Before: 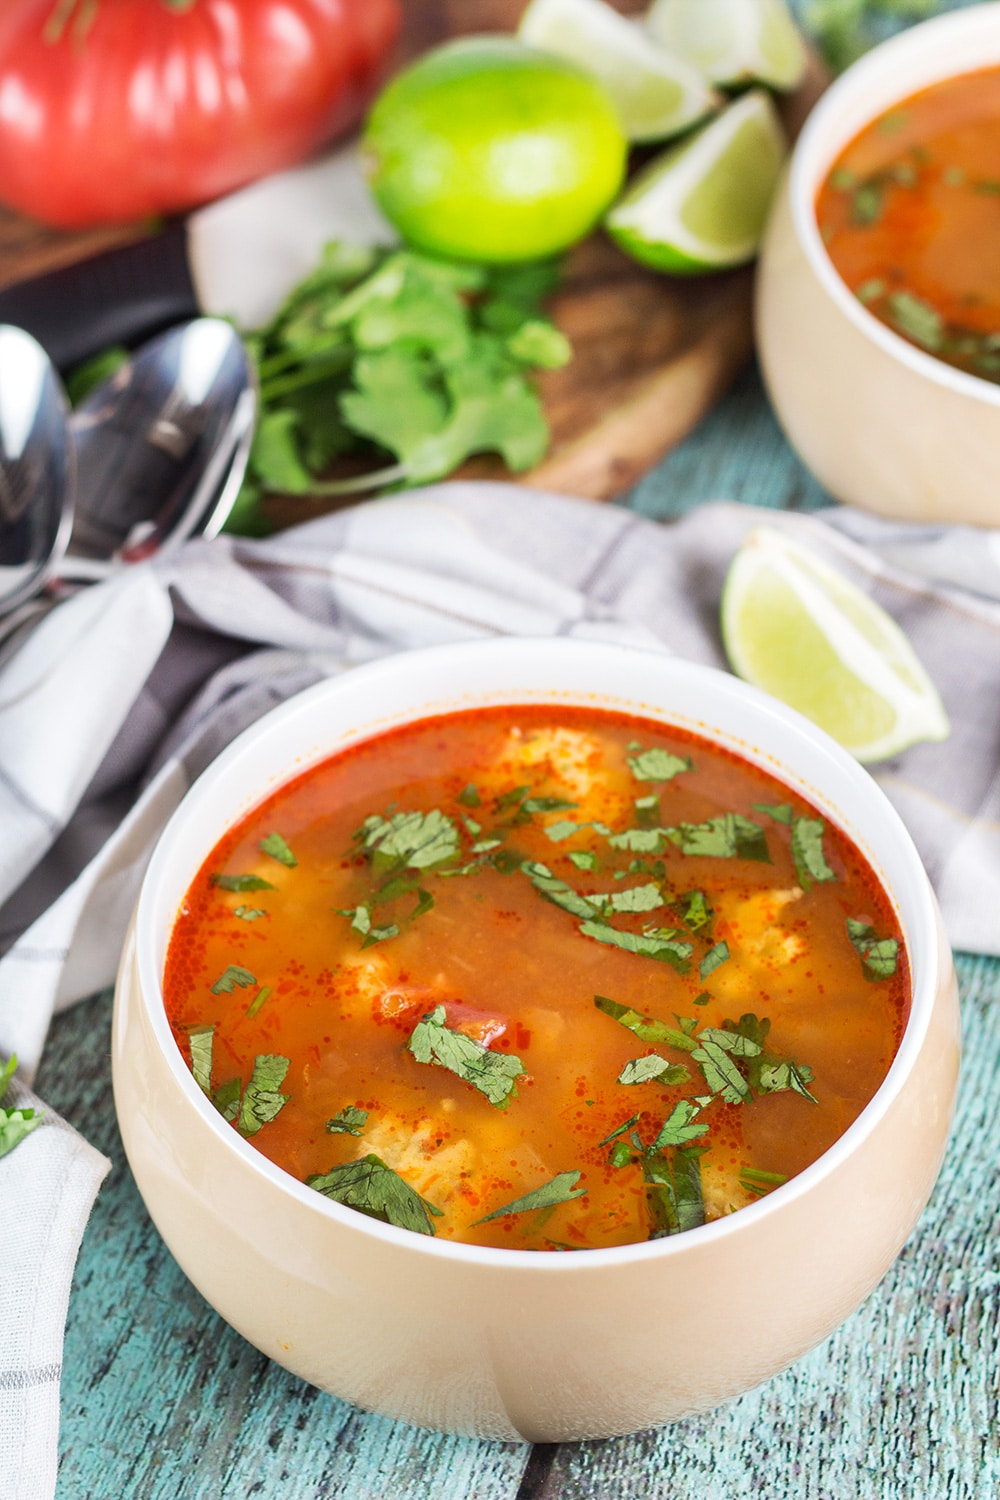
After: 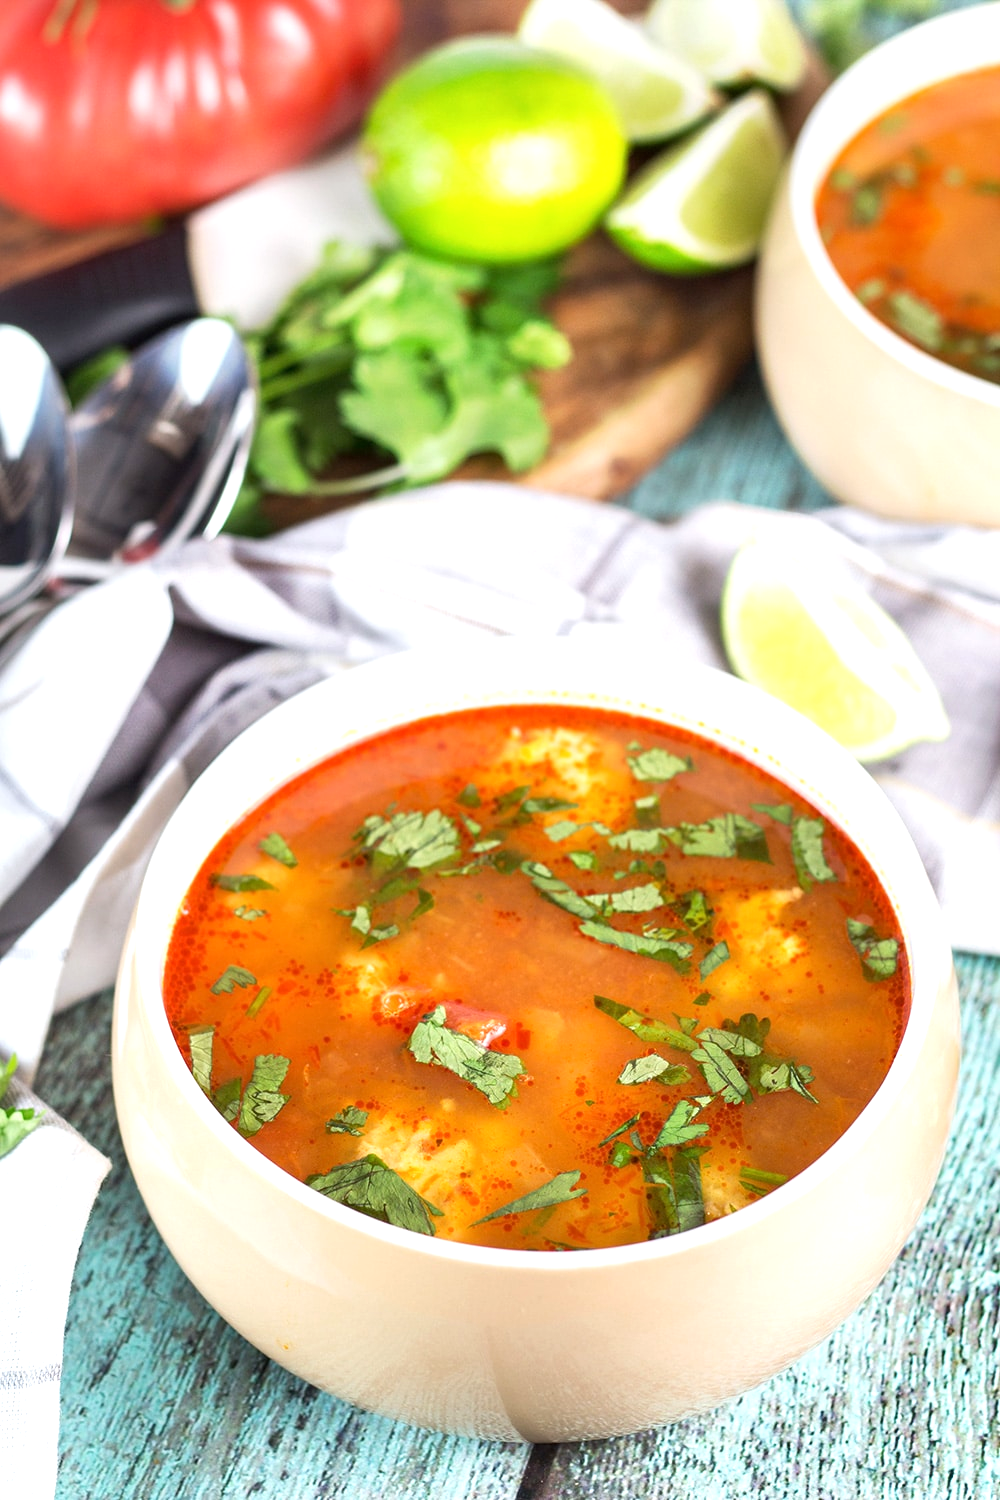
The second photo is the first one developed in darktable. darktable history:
exposure: black level correction 0.001, exposure 0.5 EV, compensate highlight preservation false
color correction: highlights a* 0.069, highlights b* -0.796
